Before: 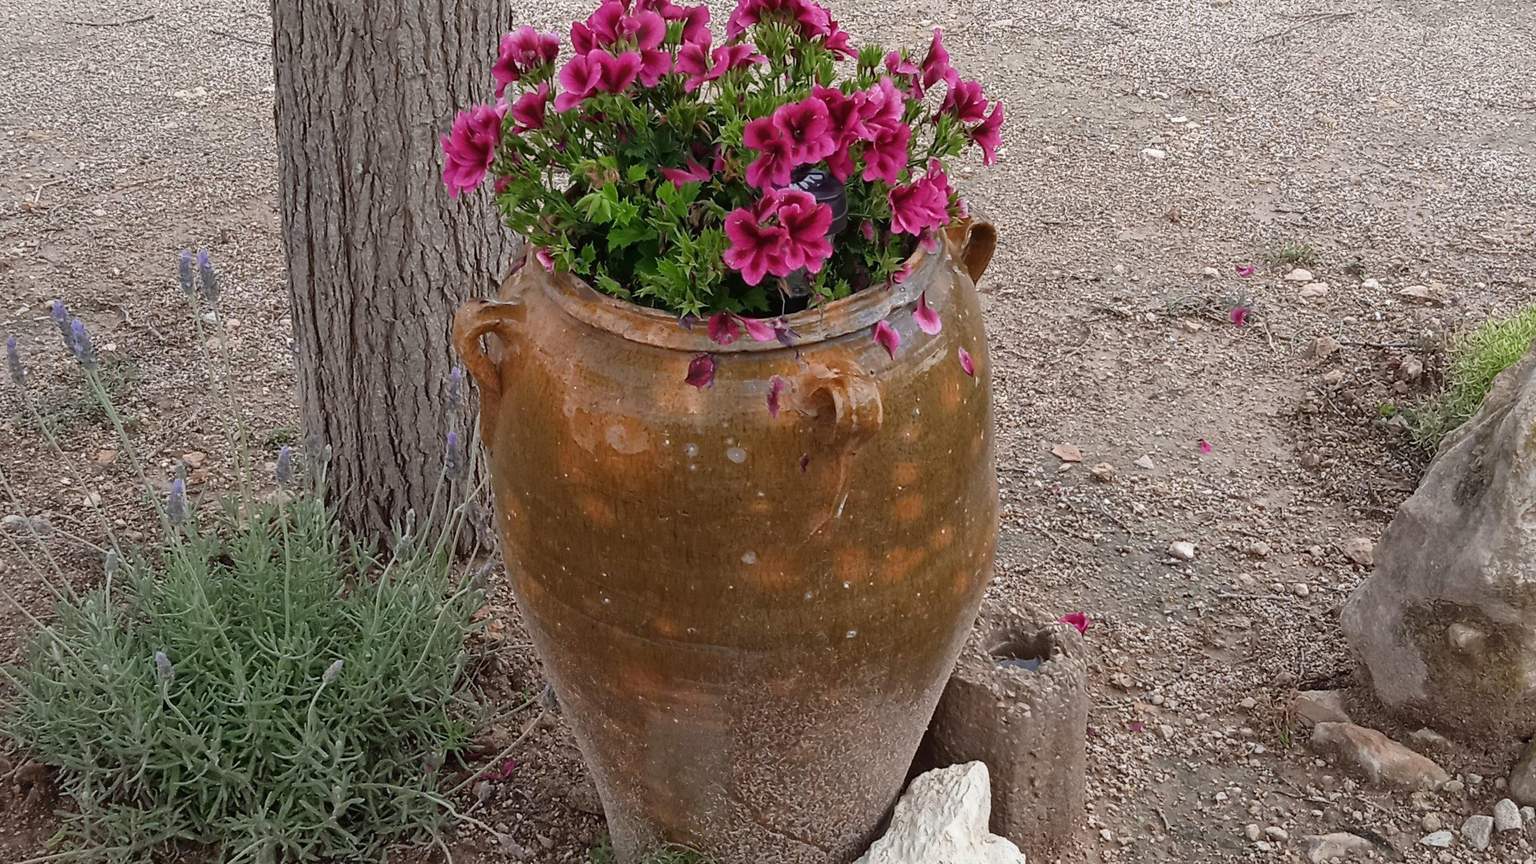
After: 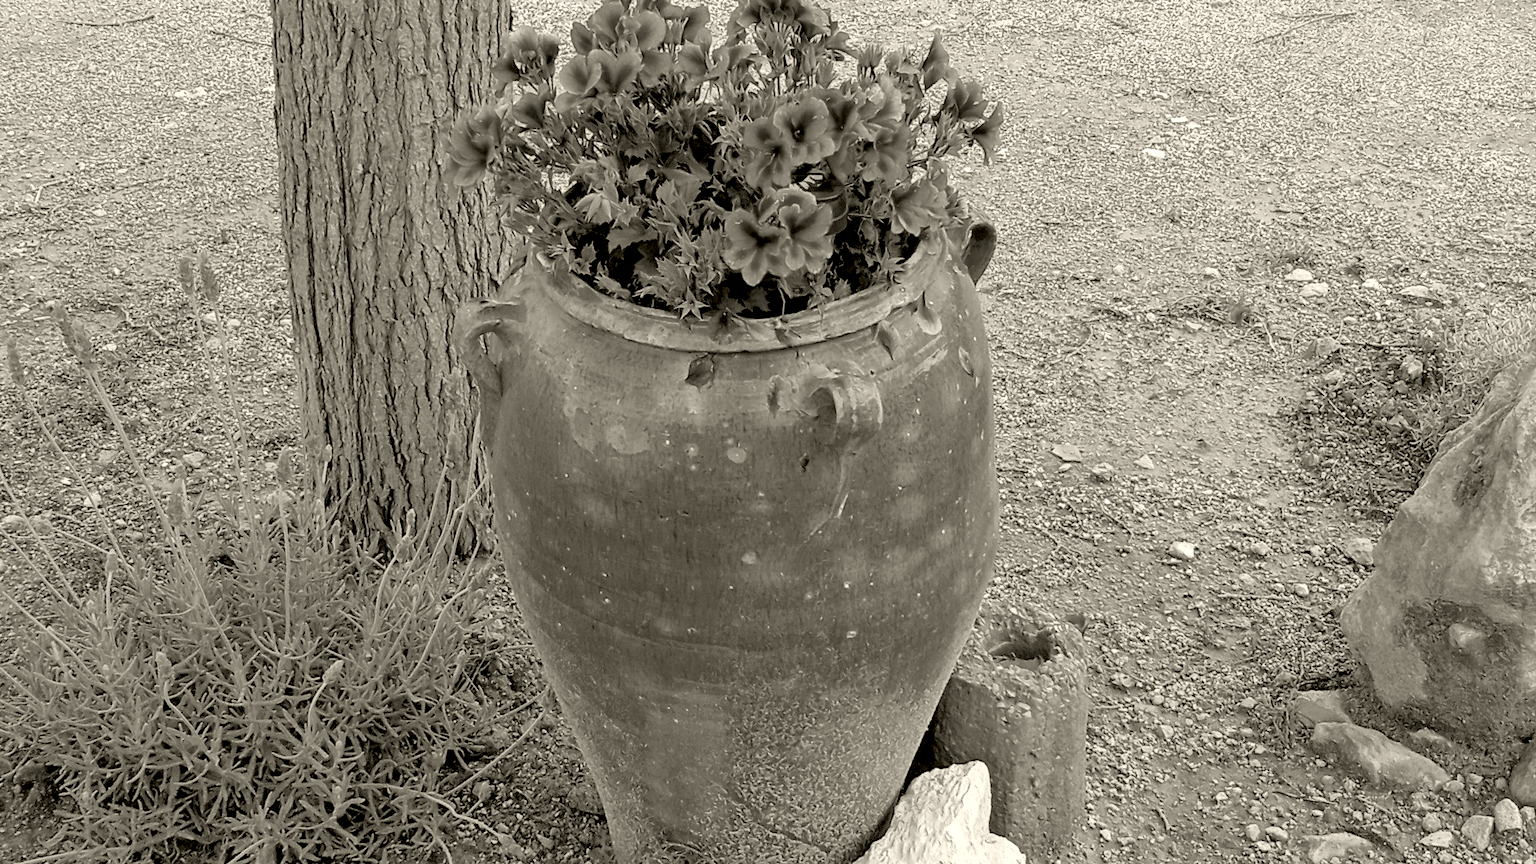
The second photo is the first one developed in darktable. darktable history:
exposure: black level correction 0.016, exposure 1.774 EV, compensate highlight preservation false
colorize: hue 41.44°, saturation 22%, source mix 60%, lightness 10.61%
